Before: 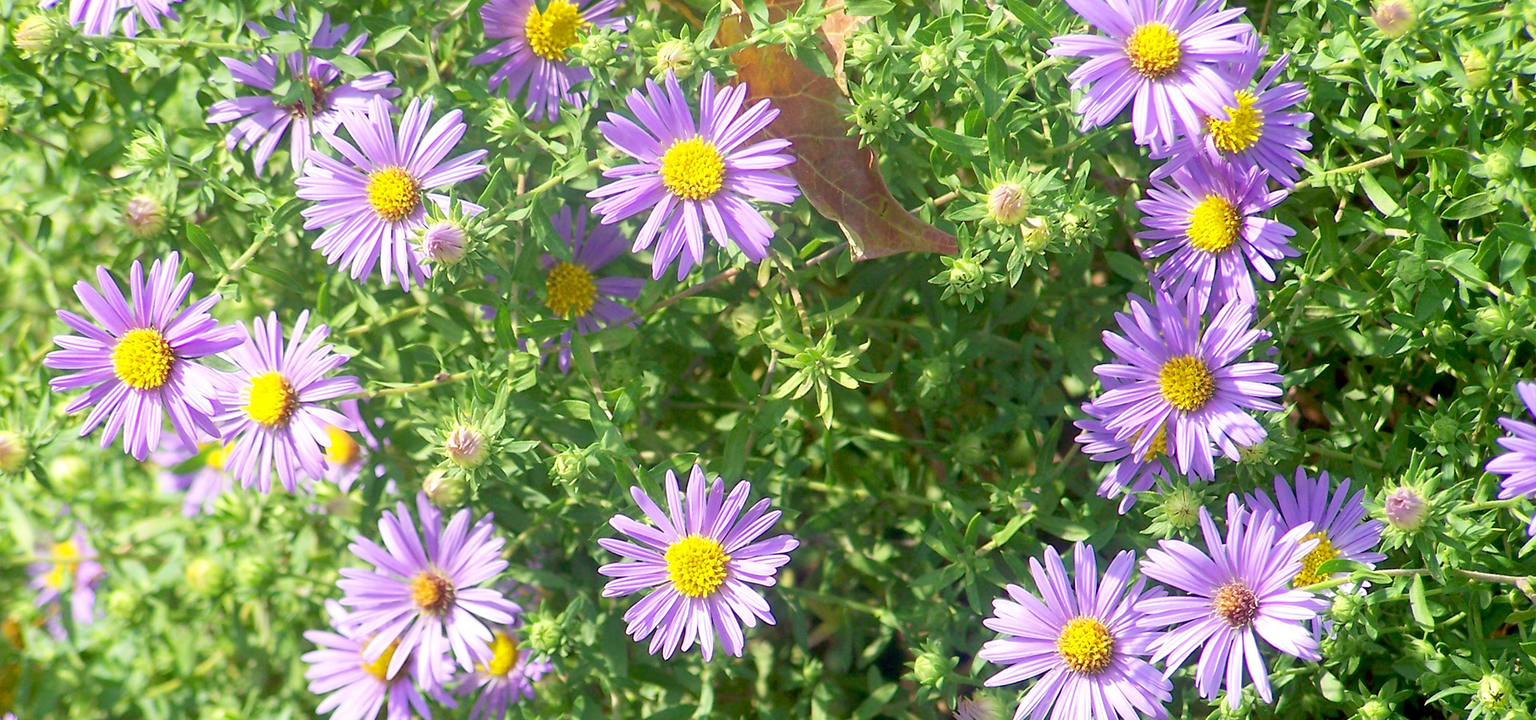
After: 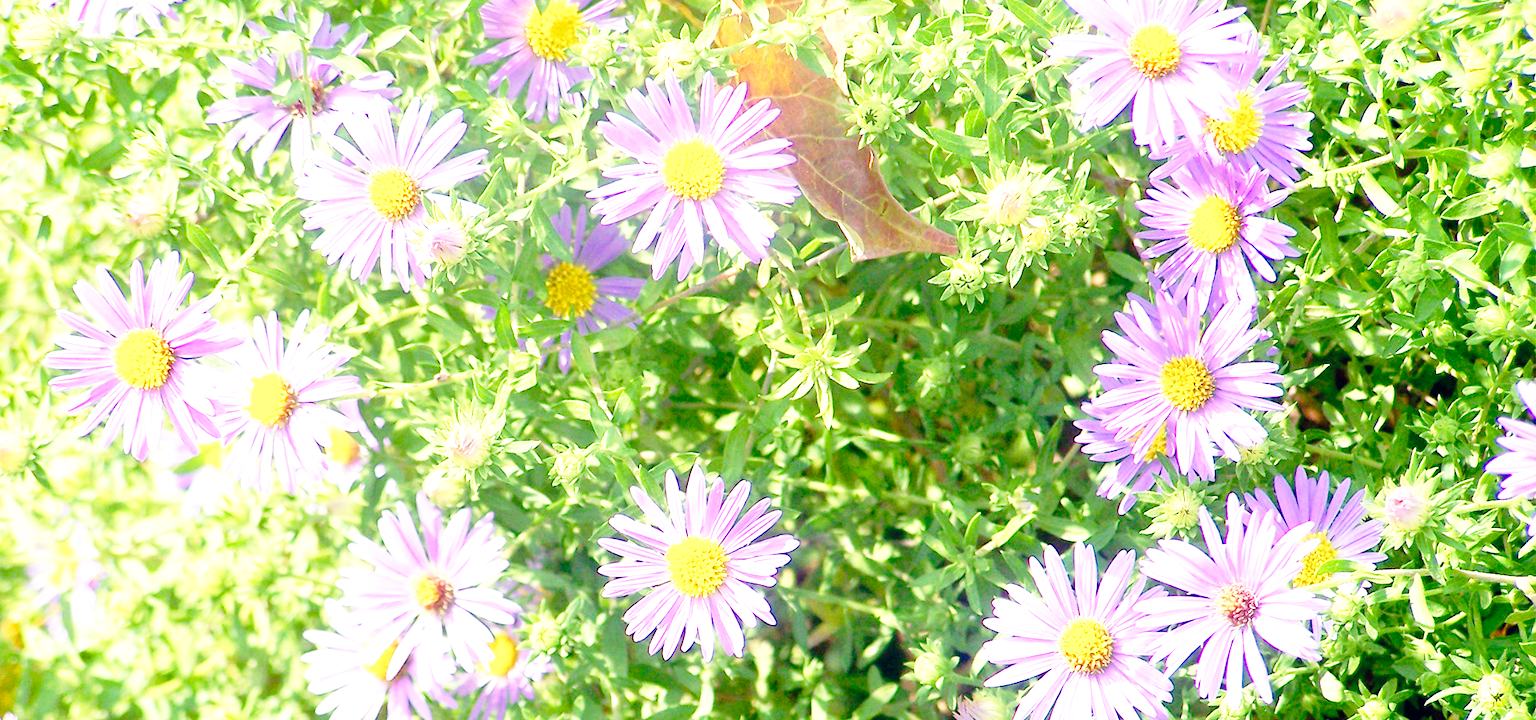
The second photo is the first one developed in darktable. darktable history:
base curve: curves: ch0 [(0, 0) (0.028, 0.03) (0.121, 0.232) (0.46, 0.748) (0.859, 0.968) (1, 1)], preserve colors none
color correction: highlights a* 0.207, highlights b* 2.7, shadows a* -0.874, shadows b* -4.78
exposure: black level correction 0, exposure 0.877 EV, compensate exposure bias true, compensate highlight preservation false
